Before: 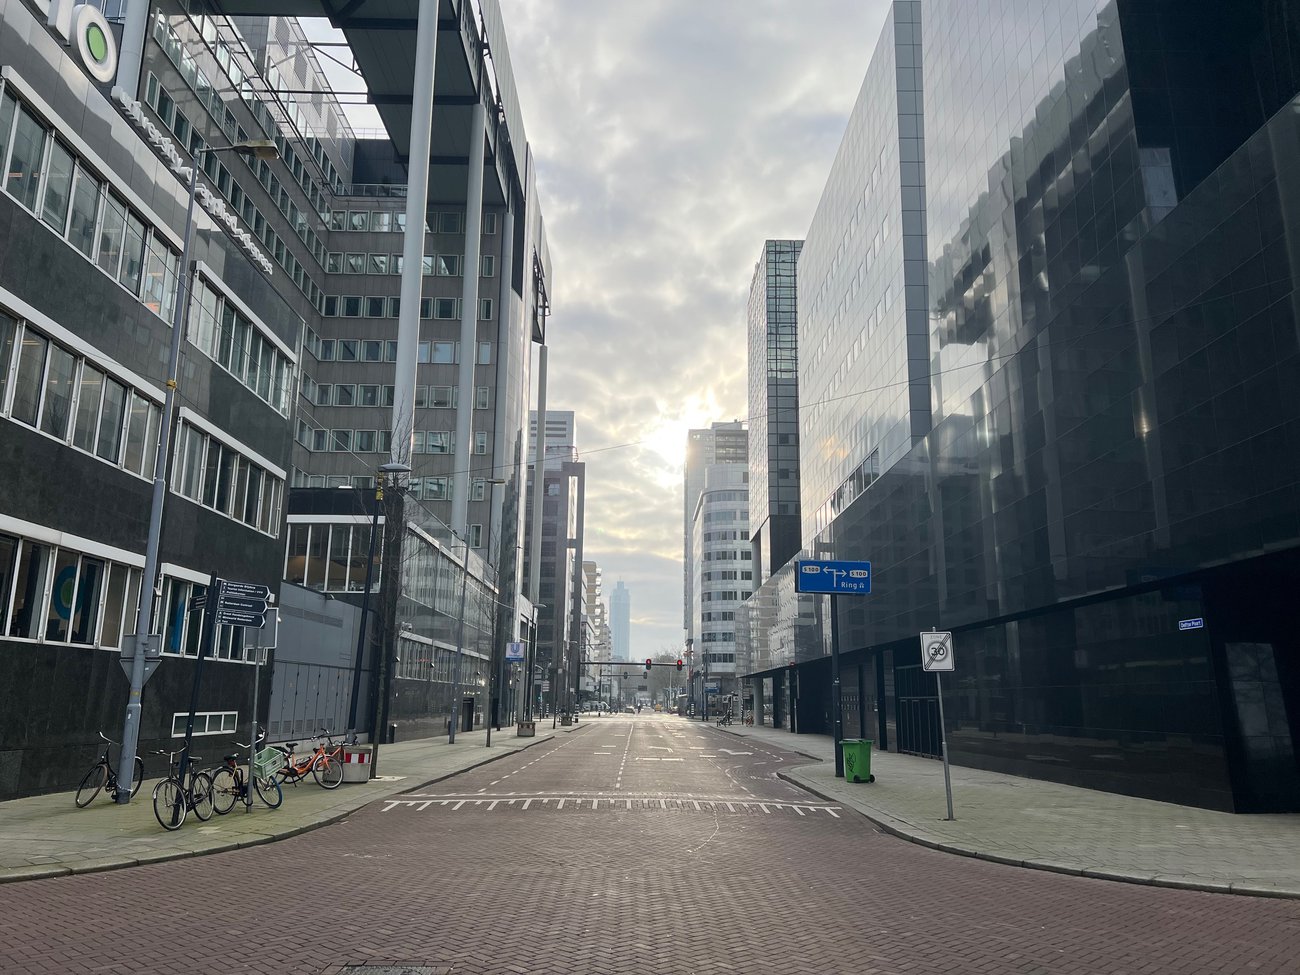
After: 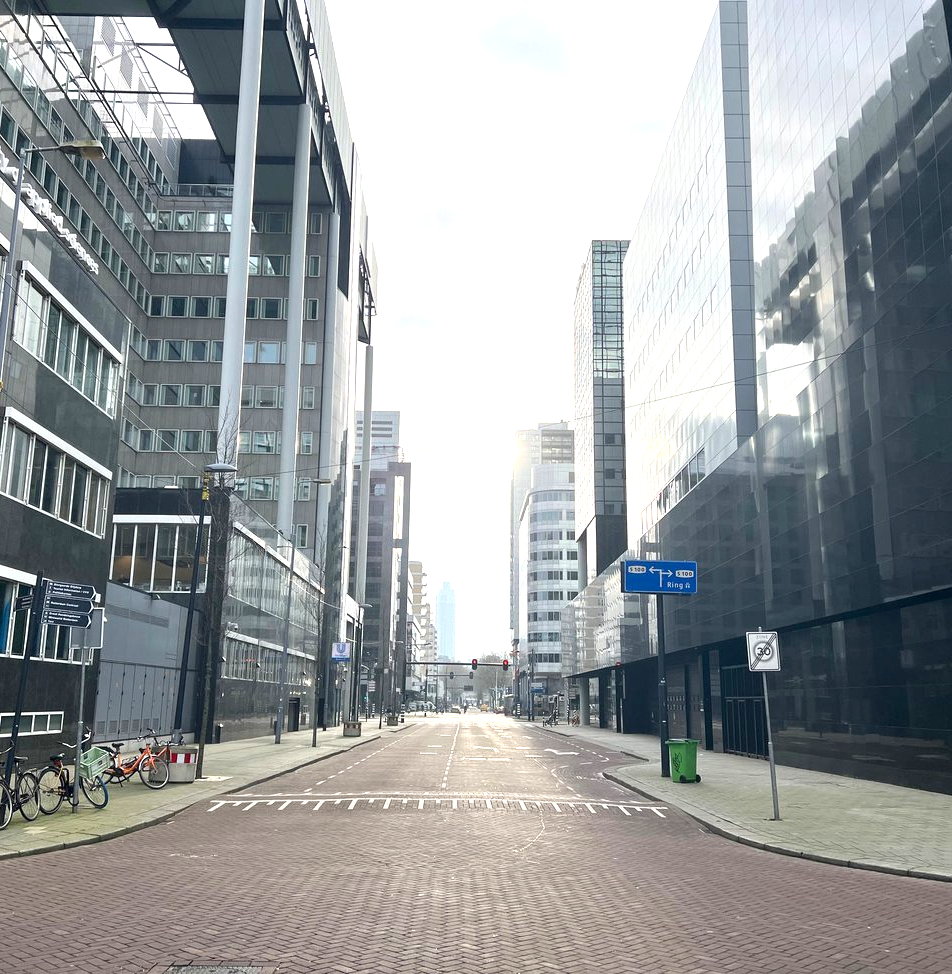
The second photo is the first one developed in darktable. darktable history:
crop: left 13.443%, right 13.31%
exposure: black level correction 0.001, exposure 0.955 EV, compensate exposure bias true, compensate highlight preservation false
